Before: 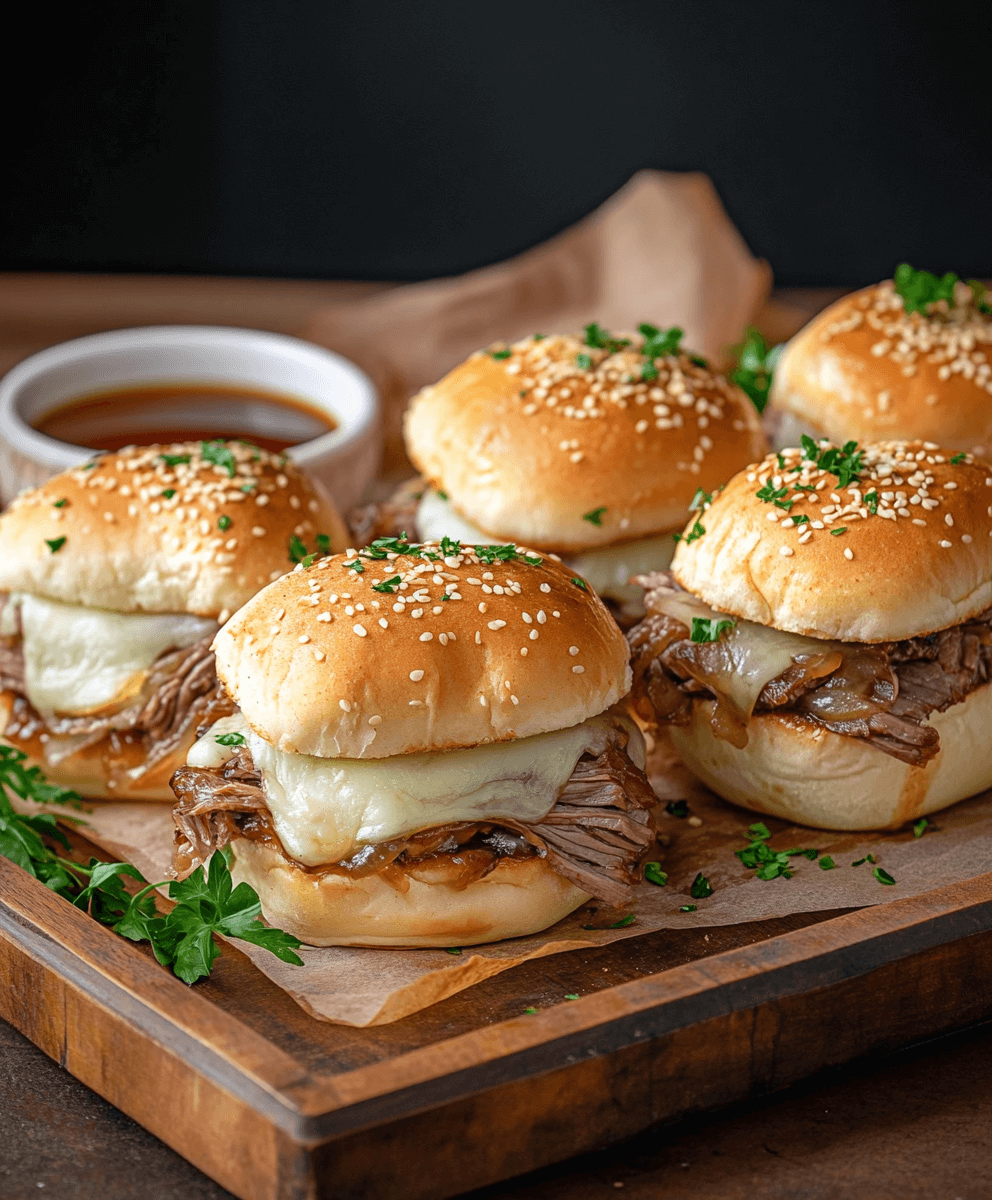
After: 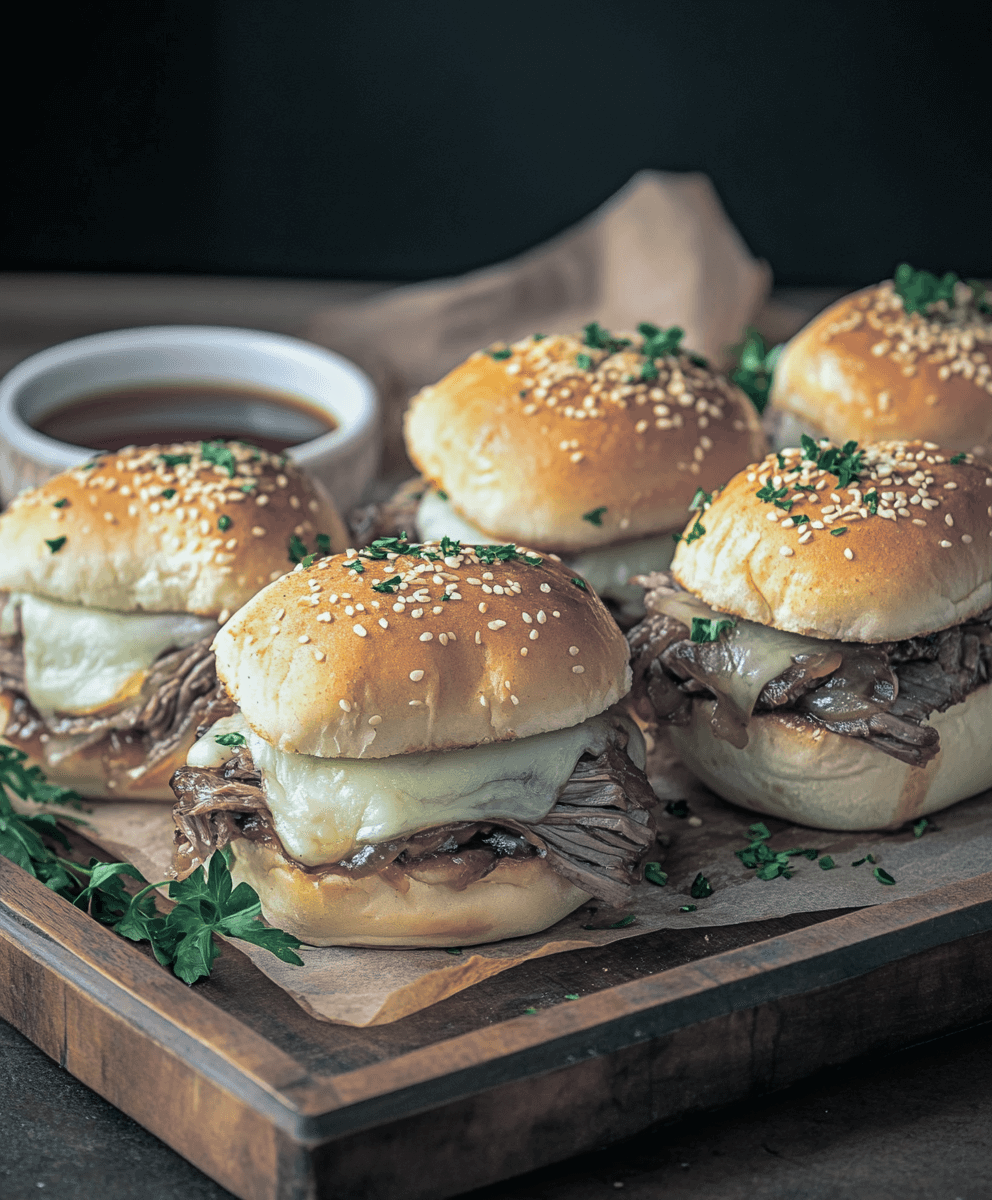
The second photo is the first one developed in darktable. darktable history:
split-toning: shadows › hue 205.2°, shadows › saturation 0.29, highlights › hue 50.4°, highlights › saturation 0.38, balance -49.9
color calibration: illuminant Planckian (black body), adaptation linear Bradford (ICC v4), x 0.364, y 0.367, temperature 4417.56 K, saturation algorithm version 1 (2020)
tone equalizer: -8 EV -0.002 EV, -7 EV 0.005 EV, -6 EV -0.009 EV, -5 EV 0.011 EV, -4 EV -0.012 EV, -3 EV 0.007 EV, -2 EV -0.062 EV, -1 EV -0.293 EV, +0 EV -0.582 EV, smoothing diameter 2%, edges refinement/feathering 20, mask exposure compensation -1.57 EV, filter diffusion 5
